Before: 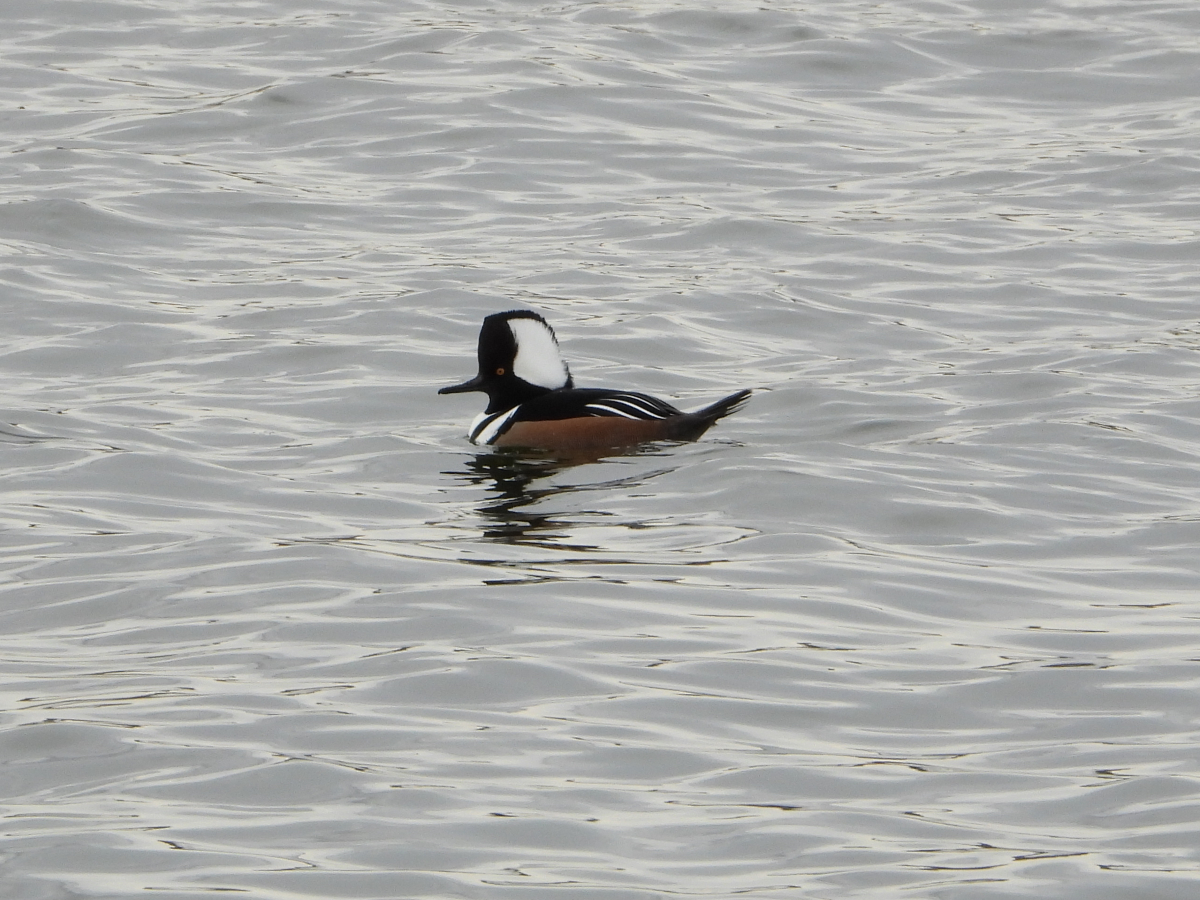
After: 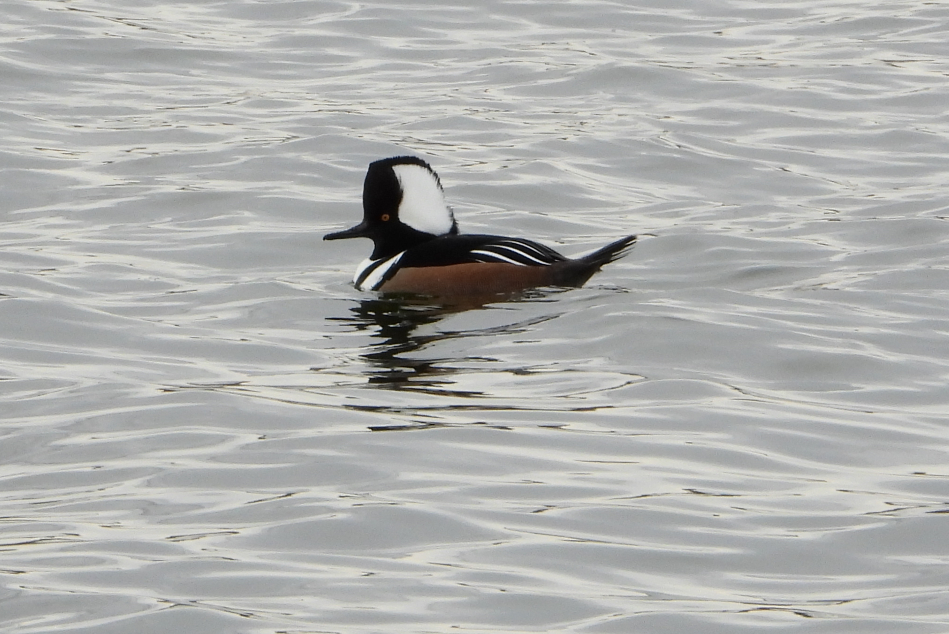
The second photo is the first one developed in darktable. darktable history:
tone equalizer: mask exposure compensation -0.497 EV
crop: left 9.637%, top 17.136%, right 11.273%, bottom 12.386%
shadows and highlights: shadows -30.09, highlights 30.09
